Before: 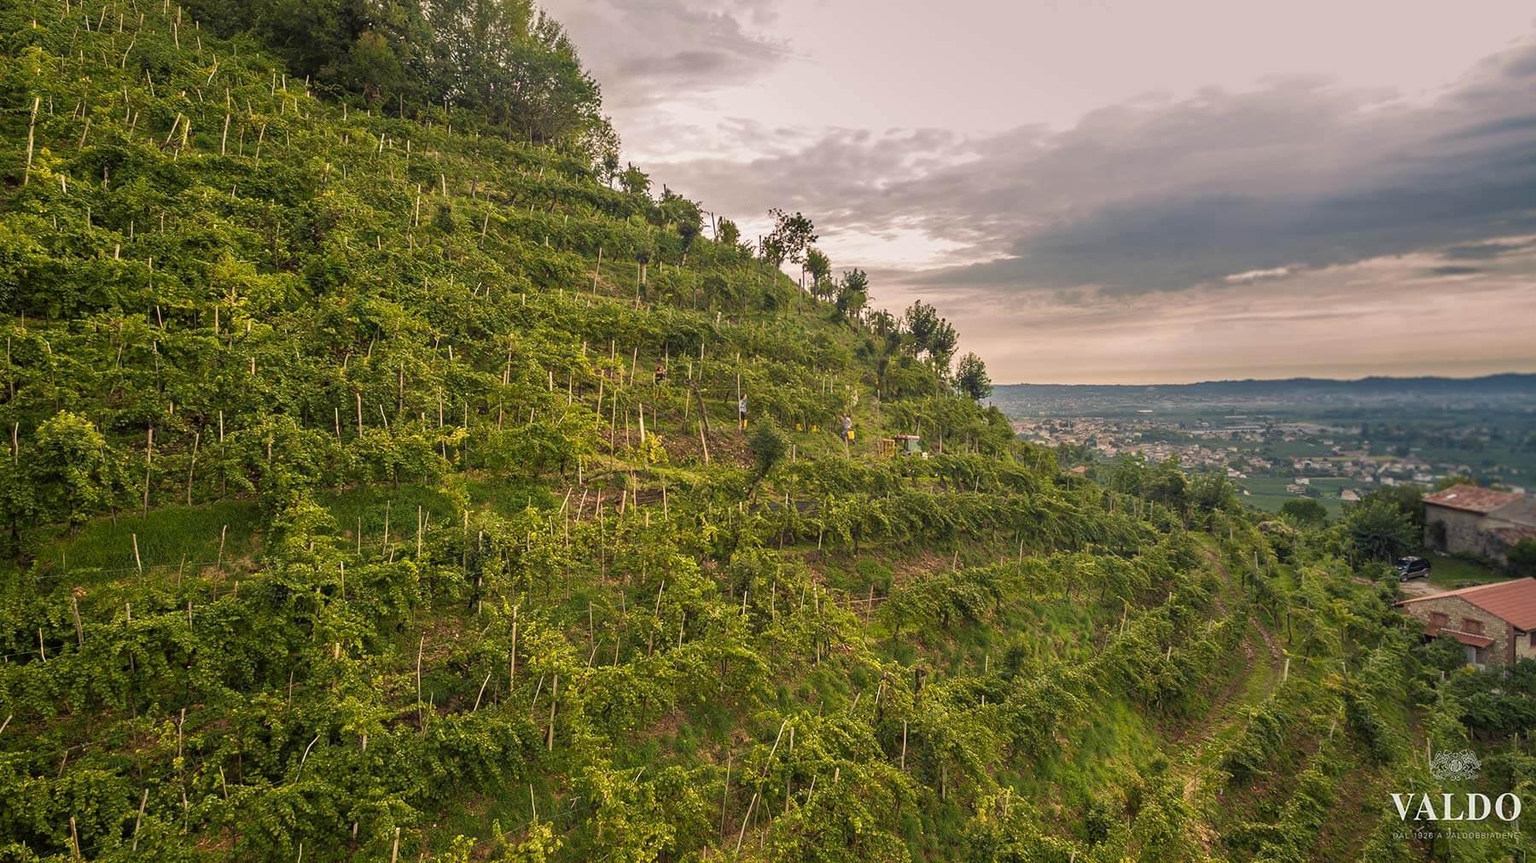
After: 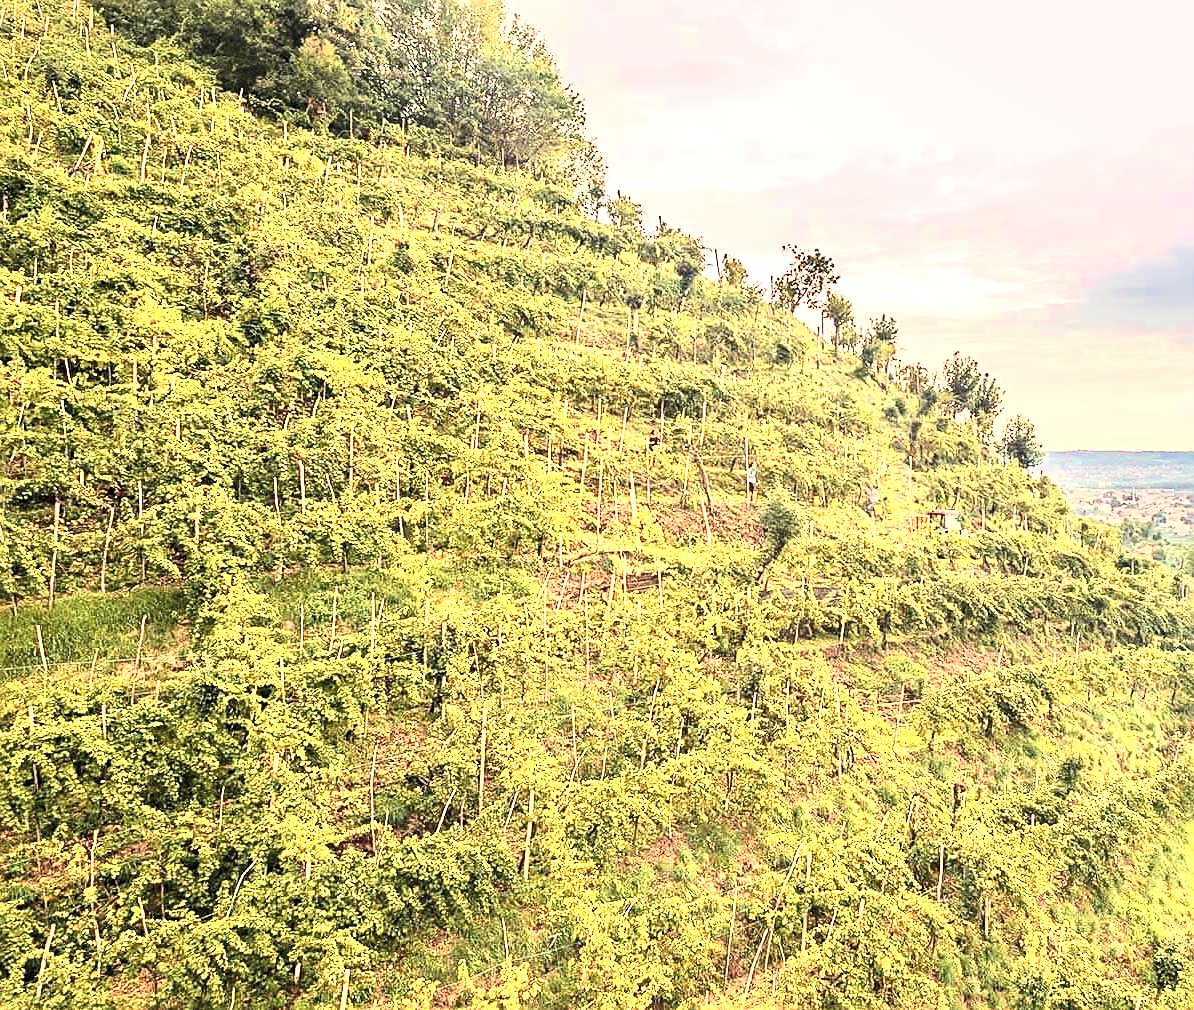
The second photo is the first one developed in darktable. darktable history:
shadows and highlights: shadows 25.9, highlights -23.87
color zones: curves: ch0 [(0, 0.473) (0.001, 0.473) (0.226, 0.548) (0.4, 0.589) (0.525, 0.54) (0.728, 0.403) (0.999, 0.473) (1, 0.473)]; ch1 [(0, 0.619) (0.001, 0.619) (0.234, 0.388) (0.4, 0.372) (0.528, 0.422) (0.732, 0.53) (0.999, 0.619) (1, 0.619)]; ch2 [(0, 0.547) (0.001, 0.547) (0.226, 0.45) (0.4, 0.525) (0.525, 0.585) (0.8, 0.511) (0.999, 0.547) (1, 0.547)]
exposure: black level correction 0.001, exposure 1 EV, compensate highlight preservation false
sharpen: on, module defaults
contrast brightness saturation: contrast 0.244, brightness 0.257, saturation 0.371
base curve: curves: ch0 [(0, 0) (0.032, 0.025) (0.121, 0.166) (0.206, 0.329) (0.605, 0.79) (1, 1)]
crop and rotate: left 6.664%, right 26.99%
